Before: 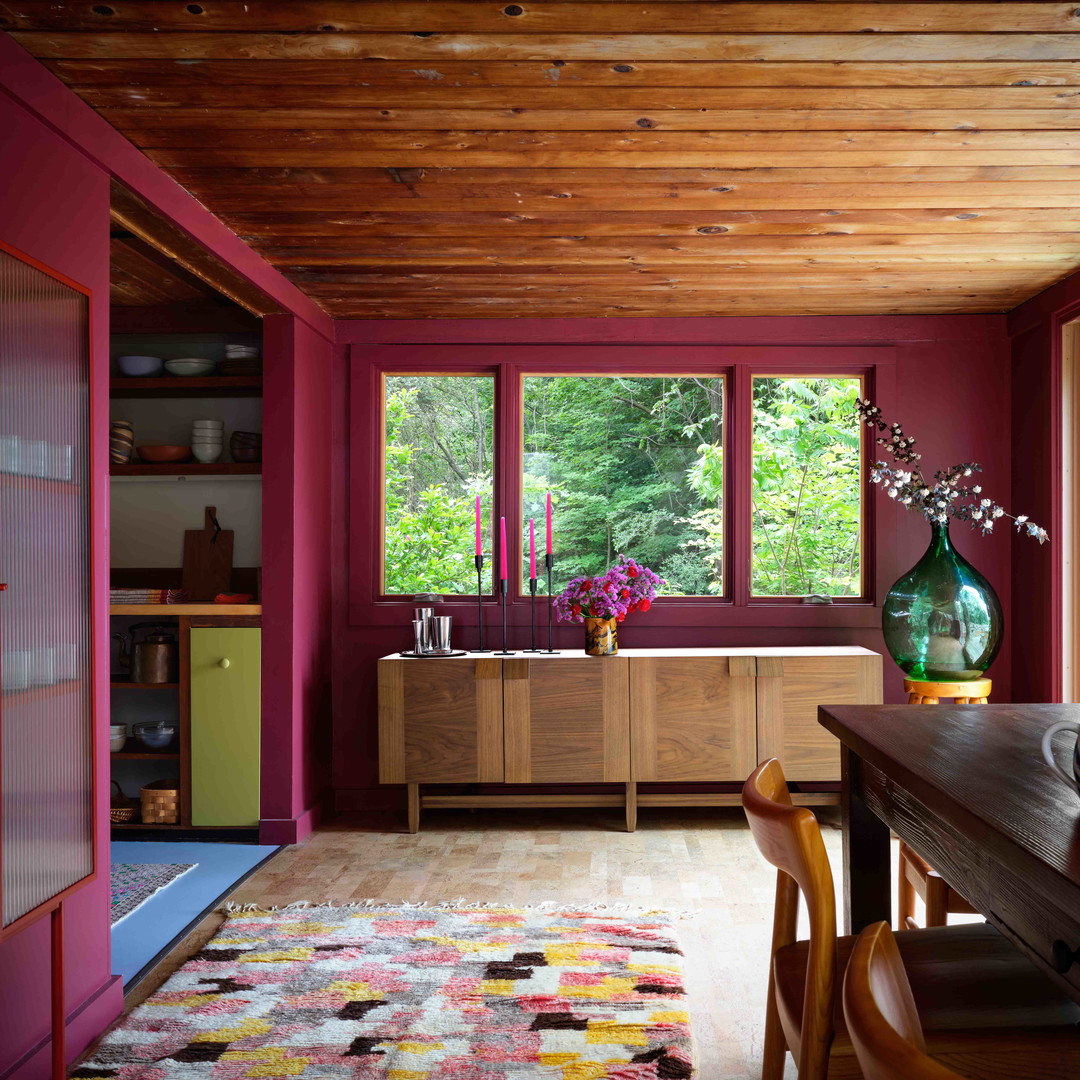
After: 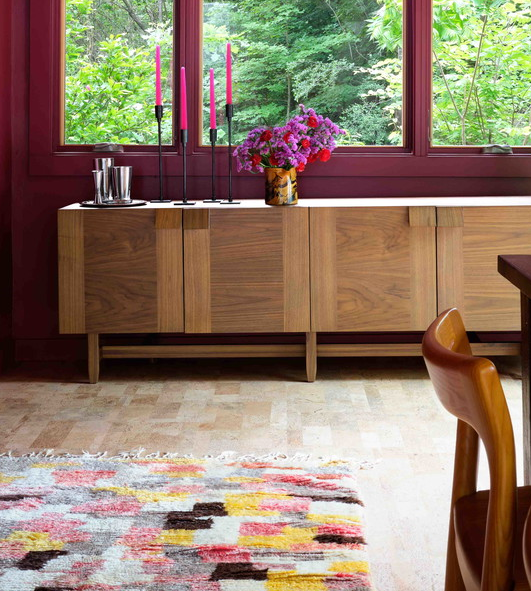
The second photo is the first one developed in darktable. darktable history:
crop: left 29.676%, top 41.737%, right 21.088%, bottom 3.496%
